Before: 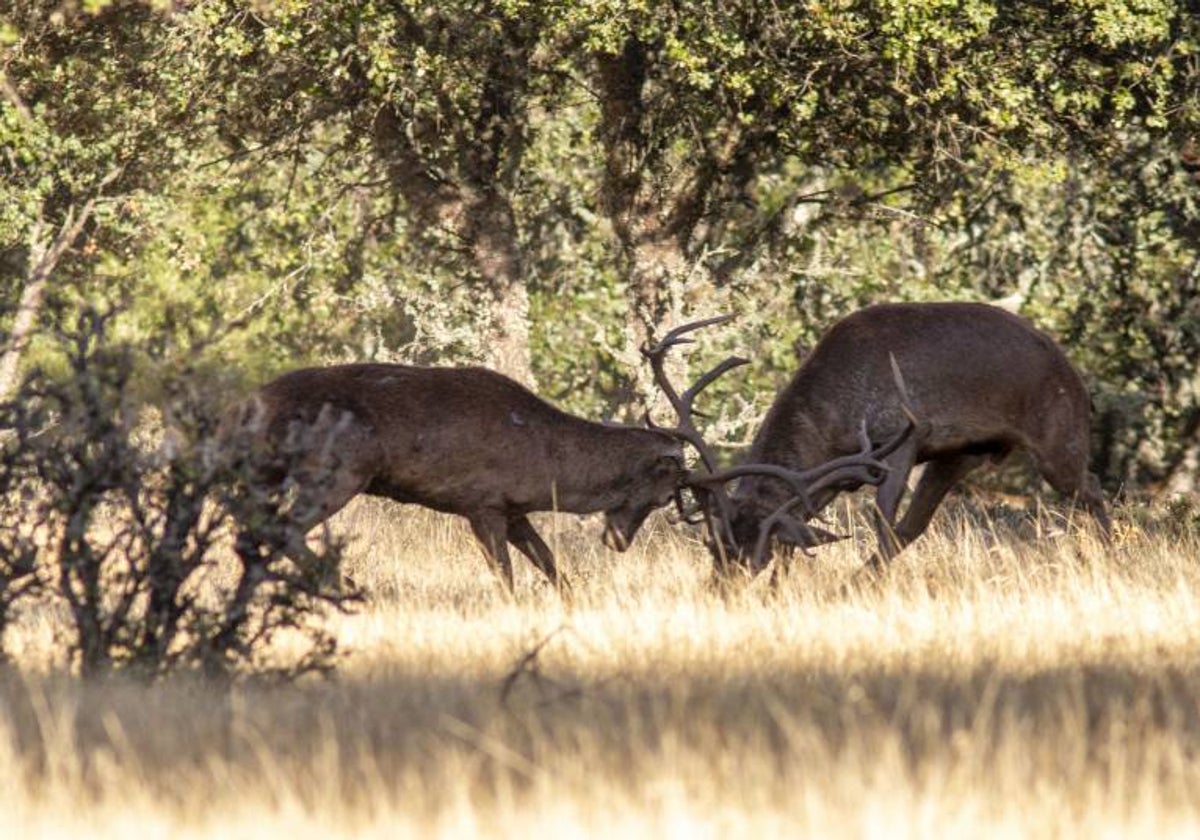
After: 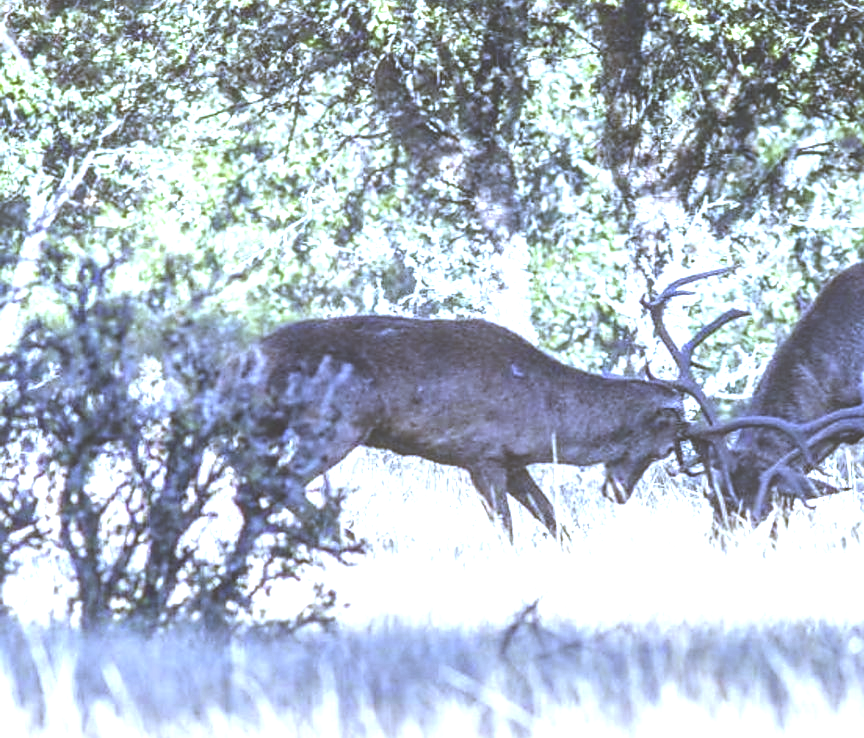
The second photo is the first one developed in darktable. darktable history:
crop: top 5.803%, right 27.864%, bottom 5.804%
exposure: black level correction -0.023, exposure 1.397 EV, compensate highlight preservation false
local contrast: detail 130%
sharpen: radius 1.864, amount 0.398, threshold 1.271
white balance: red 0.766, blue 1.537
